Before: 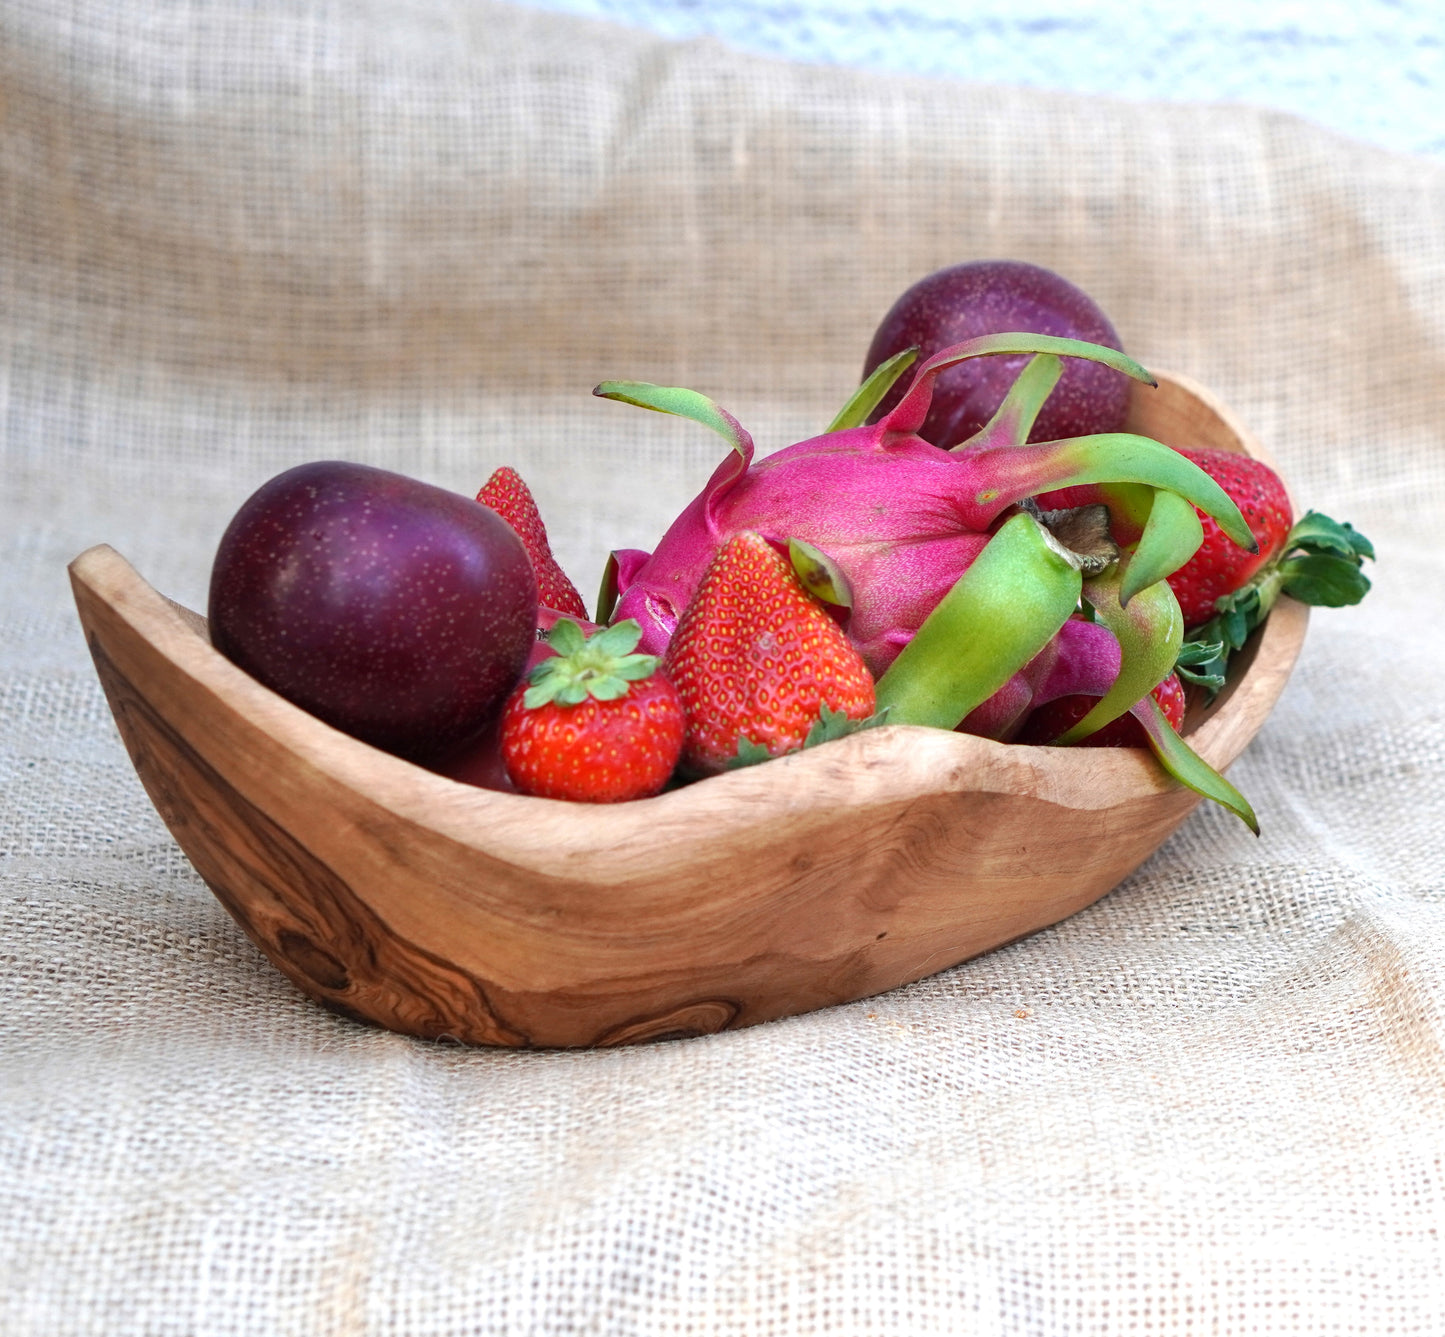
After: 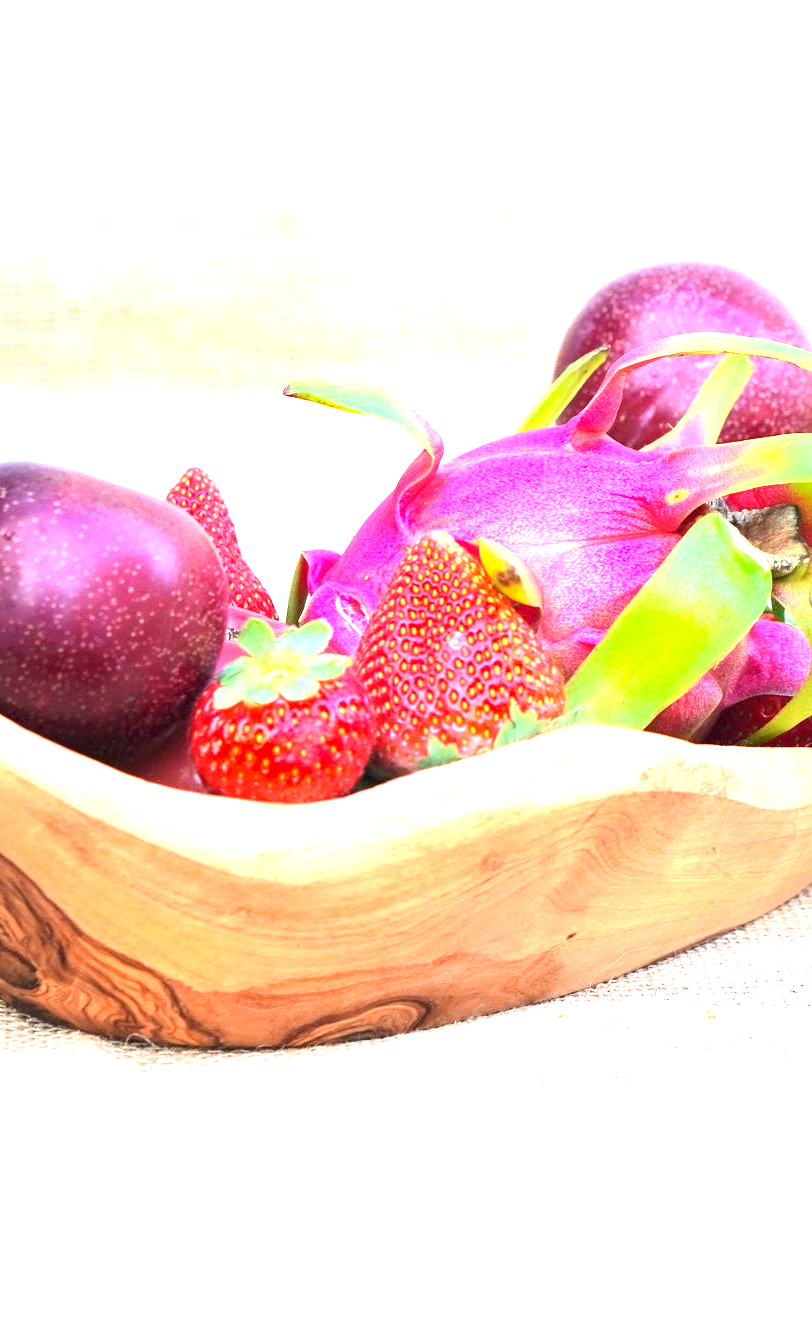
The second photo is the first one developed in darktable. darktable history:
crop: left 21.496%, right 22.254%
contrast brightness saturation: contrast 0.2, brightness 0.15, saturation 0.14
levels: mode automatic, gray 50.8%
exposure: exposure 2 EV, compensate exposure bias true, compensate highlight preservation false
